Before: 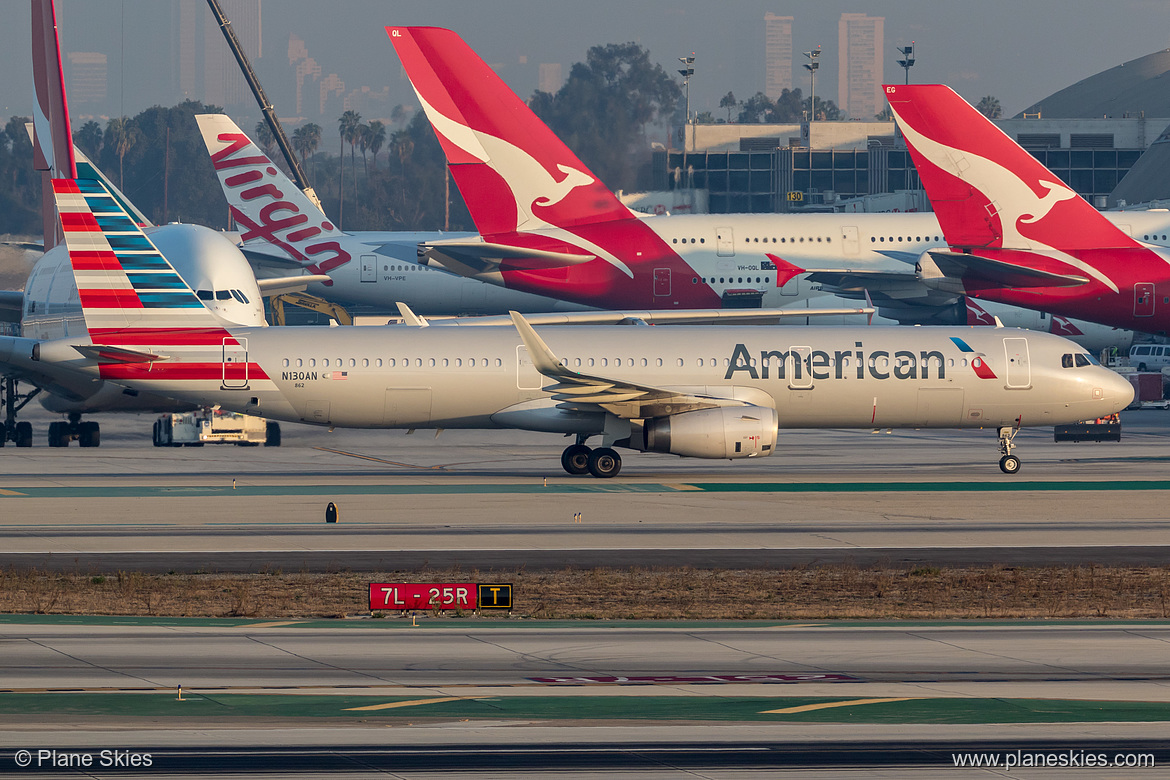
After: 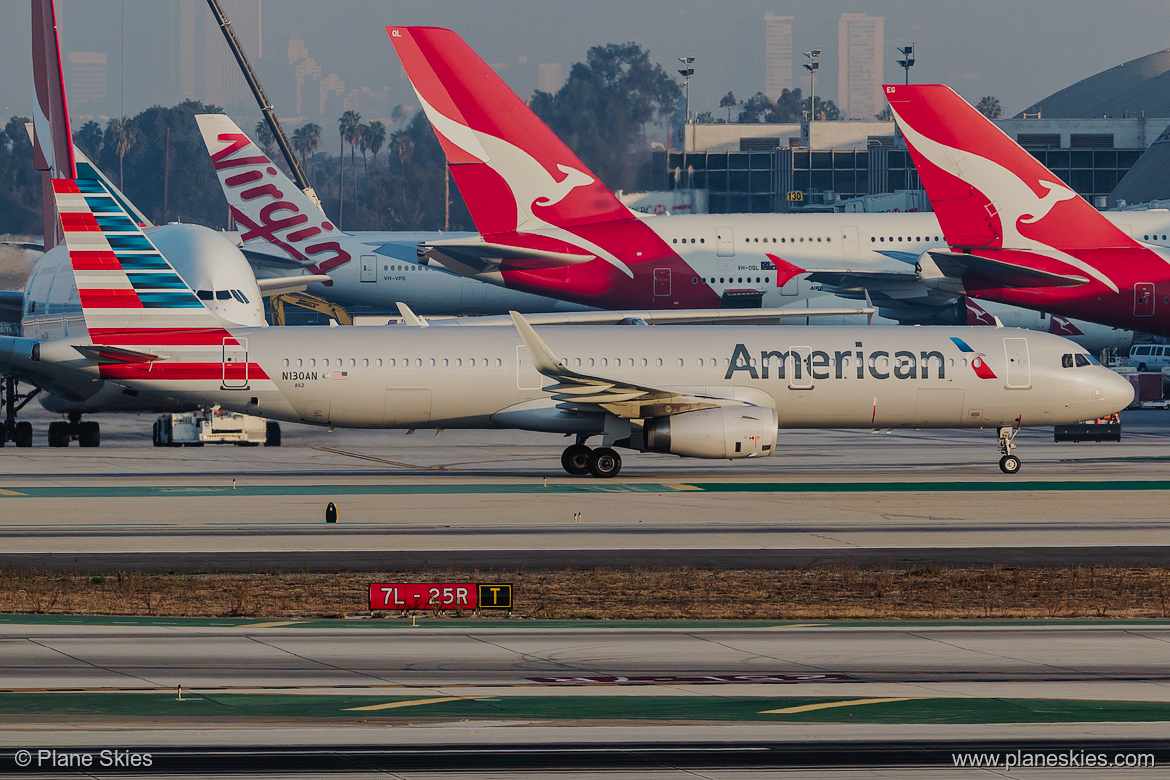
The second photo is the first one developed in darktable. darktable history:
filmic rgb: black relative exposure -7.65 EV, white relative exposure 4.56 EV, hardness 3.61, preserve chrominance no, color science v5 (2021), contrast in shadows safe, contrast in highlights safe
tone curve: curves: ch0 [(0, 0.021) (0.059, 0.053) (0.212, 0.18) (0.337, 0.304) (0.495, 0.505) (0.725, 0.731) (0.89, 0.919) (1, 1)]; ch1 [(0, 0) (0.094, 0.081) (0.285, 0.299) (0.403, 0.436) (0.479, 0.475) (0.54, 0.55) (0.615, 0.637) (0.683, 0.688) (1, 1)]; ch2 [(0, 0) (0.257, 0.217) (0.434, 0.434) (0.498, 0.507) (0.527, 0.542) (0.597, 0.587) (0.658, 0.595) (1, 1)], preserve colors none
